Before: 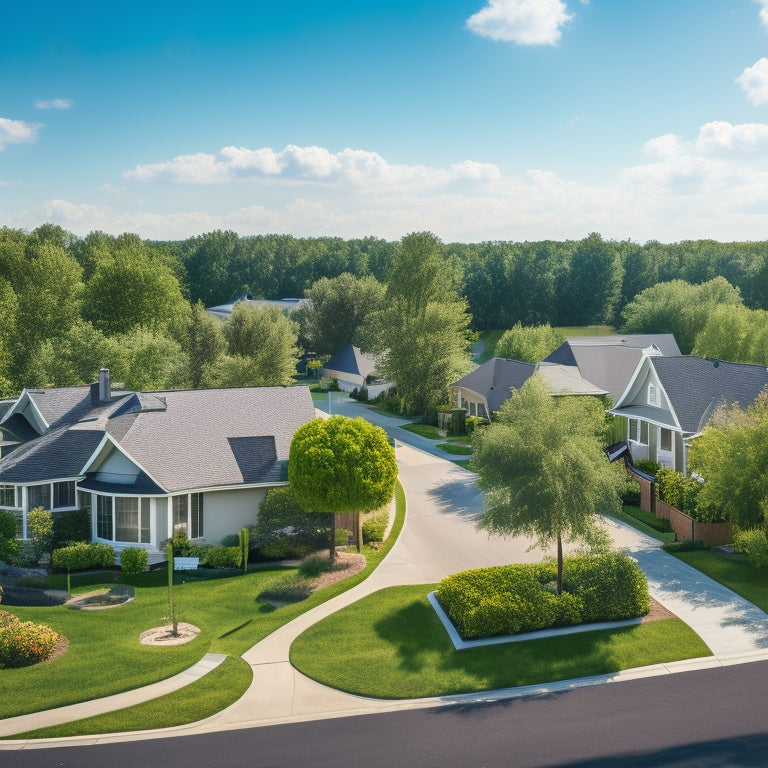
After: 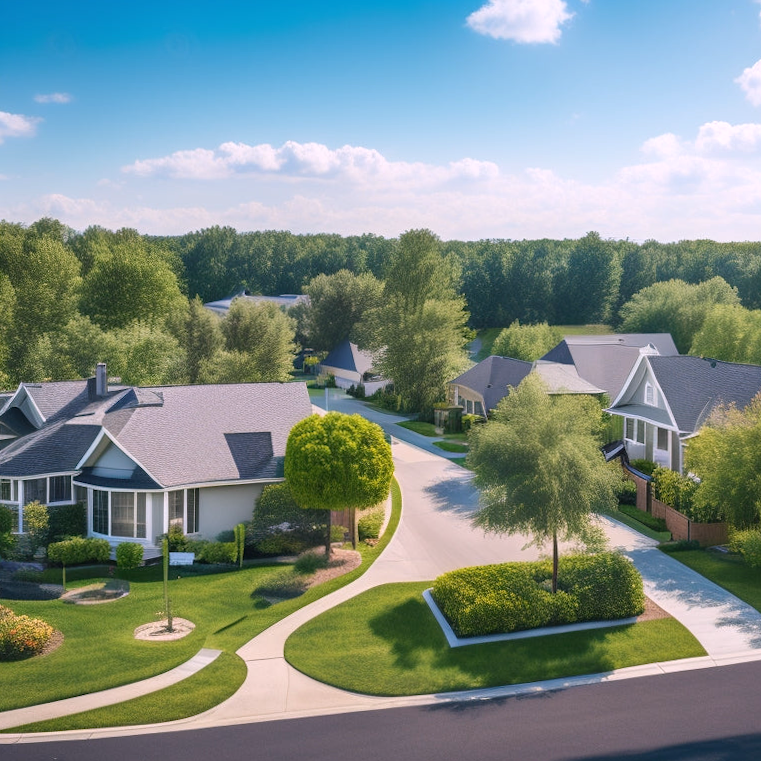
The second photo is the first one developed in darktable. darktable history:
white balance: red 1.05, blue 1.072
crop and rotate: angle -0.5°
